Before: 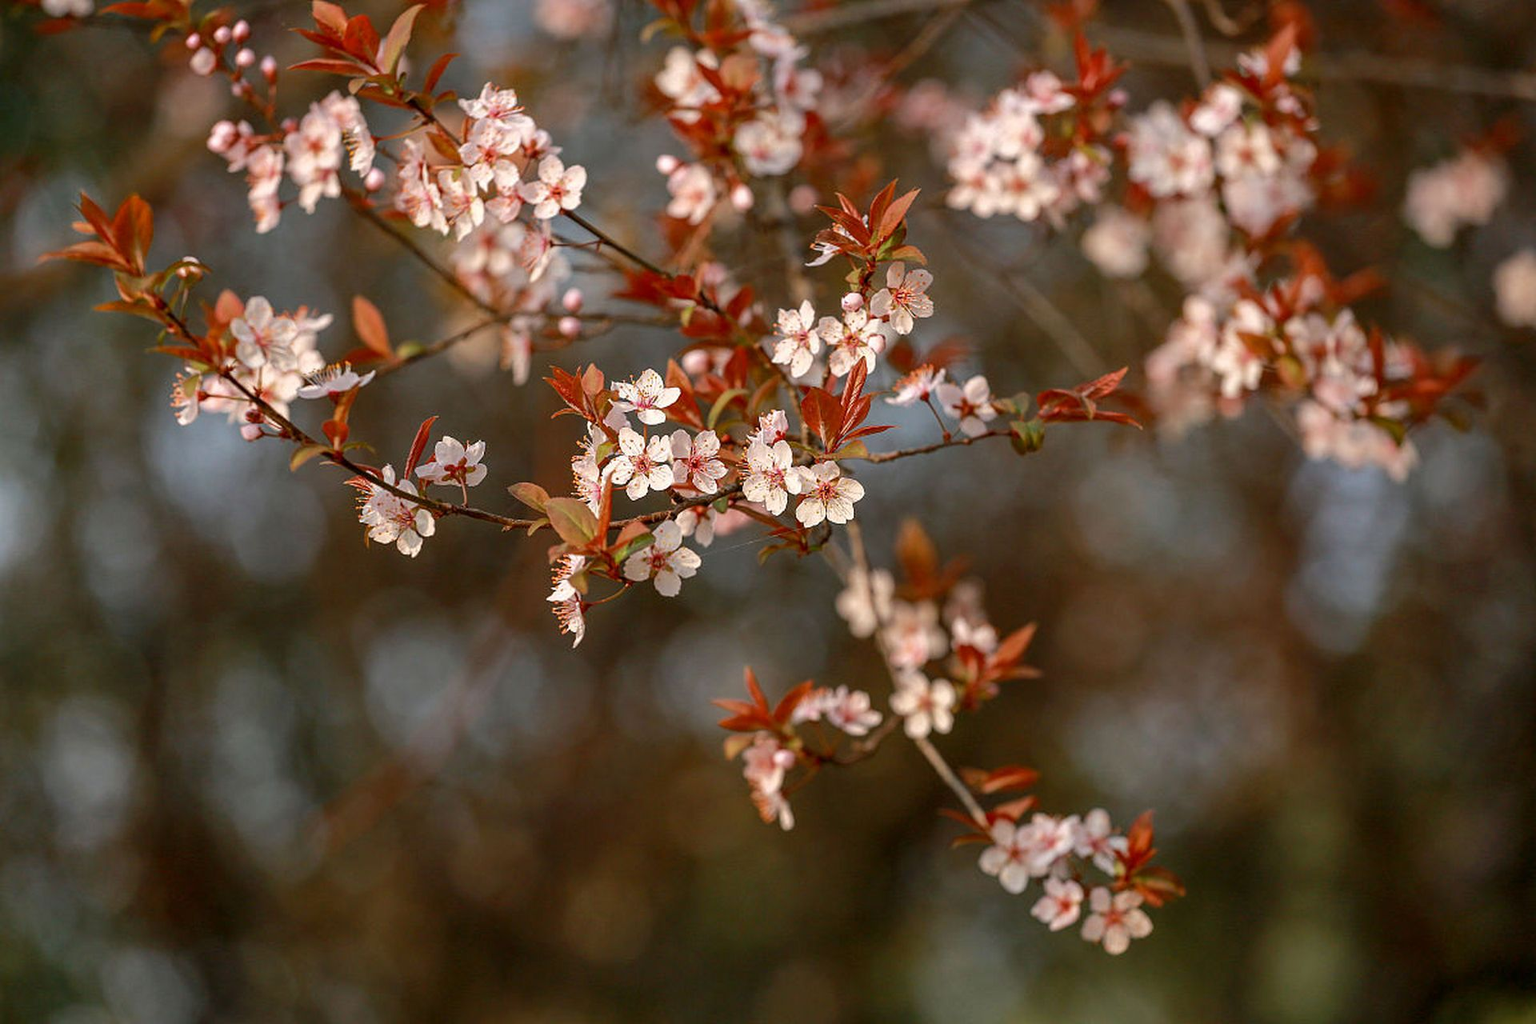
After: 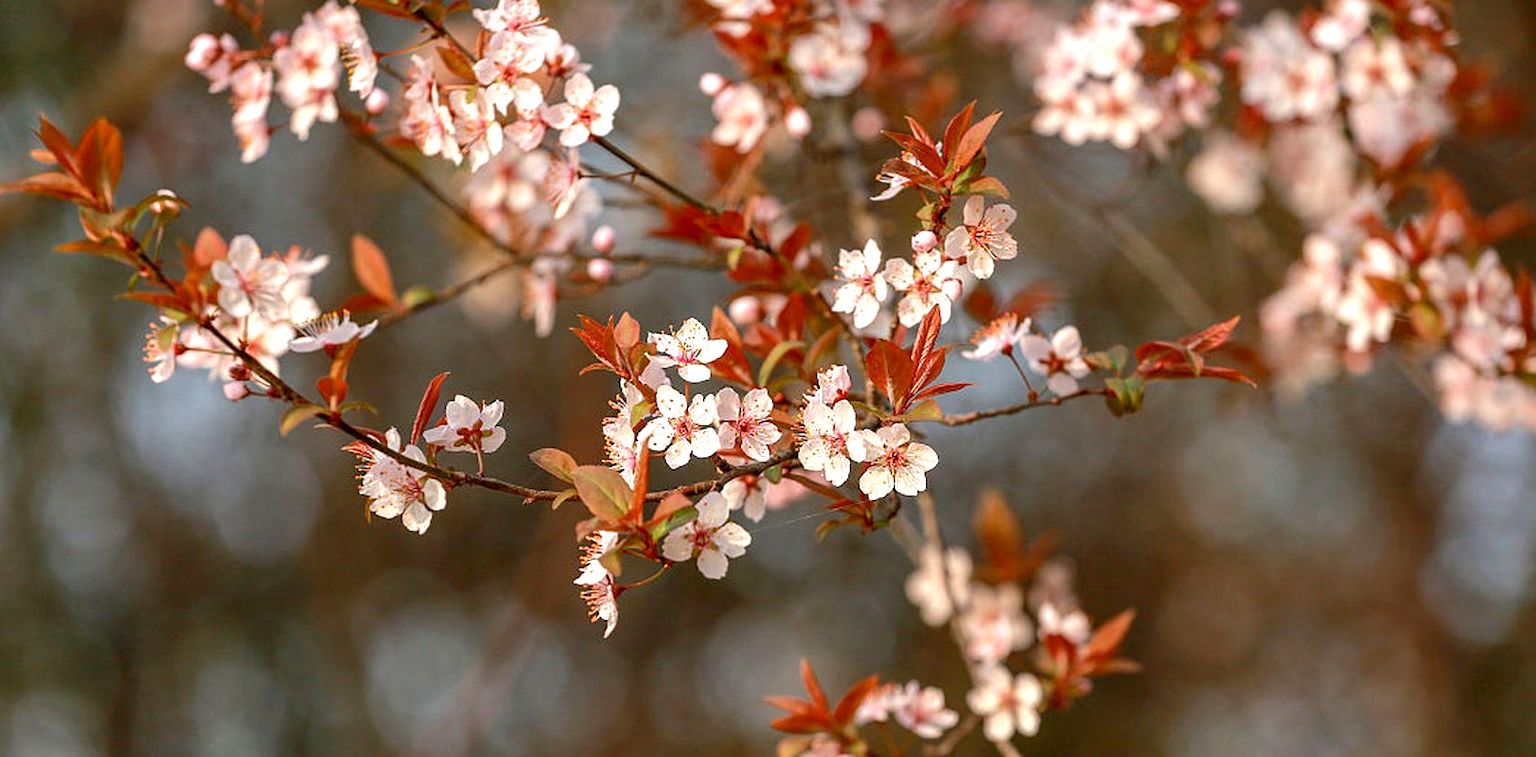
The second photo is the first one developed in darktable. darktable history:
exposure: black level correction 0.001, exposure 0.5 EV, compensate exposure bias true, compensate highlight preservation false
crop: left 3.015%, top 8.969%, right 9.647%, bottom 26.457%
